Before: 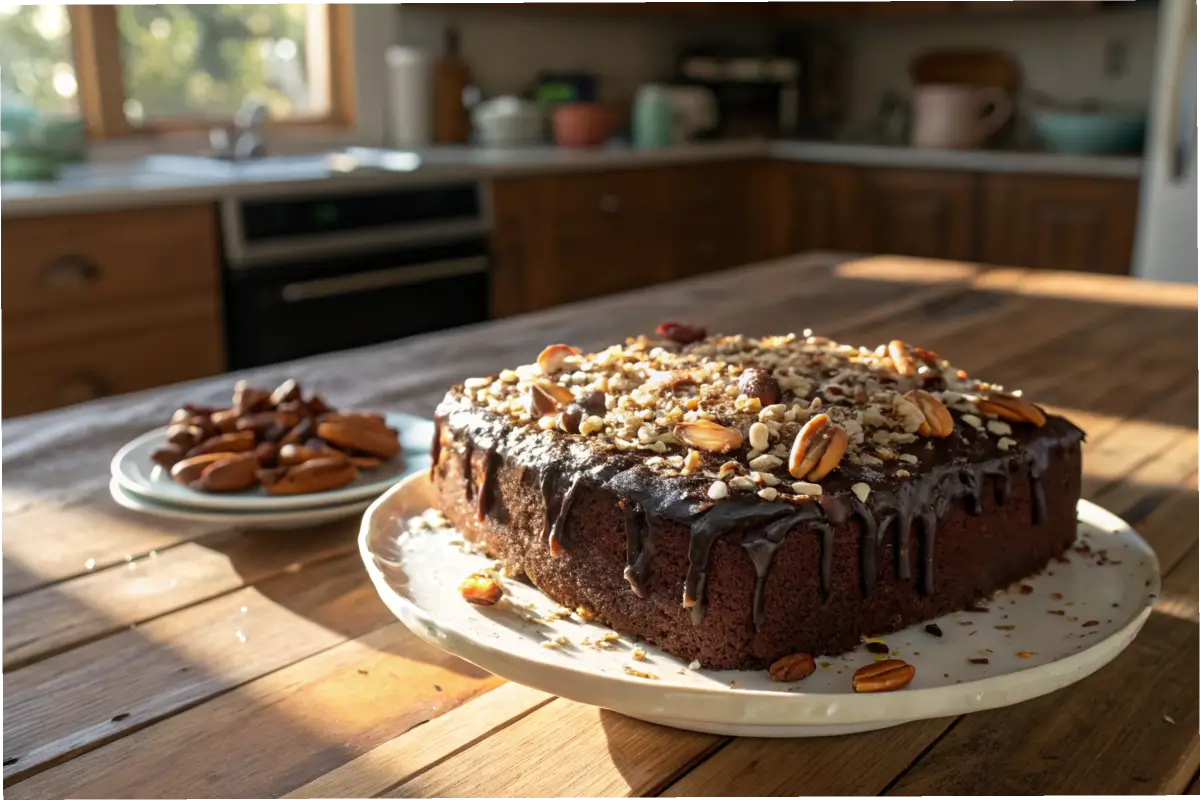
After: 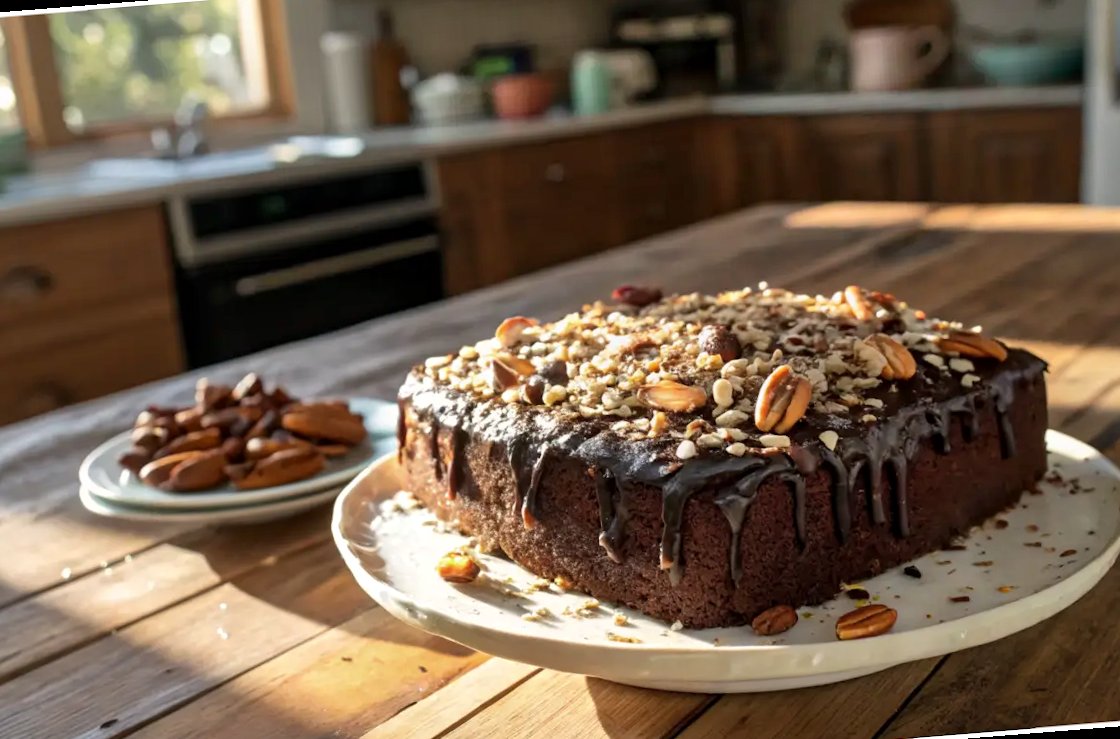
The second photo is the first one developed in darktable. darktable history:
rotate and perspective: rotation -4.57°, crop left 0.054, crop right 0.944, crop top 0.087, crop bottom 0.914
shadows and highlights: soften with gaussian
local contrast: mode bilateral grid, contrast 20, coarseness 50, detail 120%, midtone range 0.2
